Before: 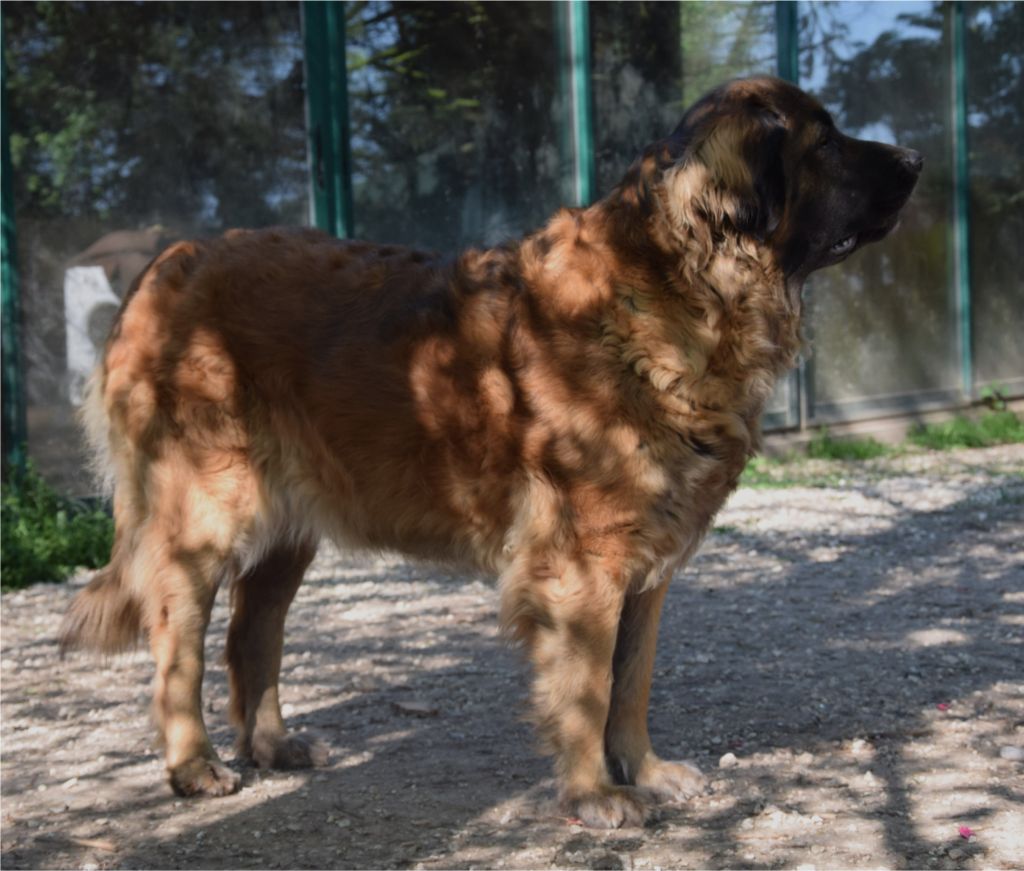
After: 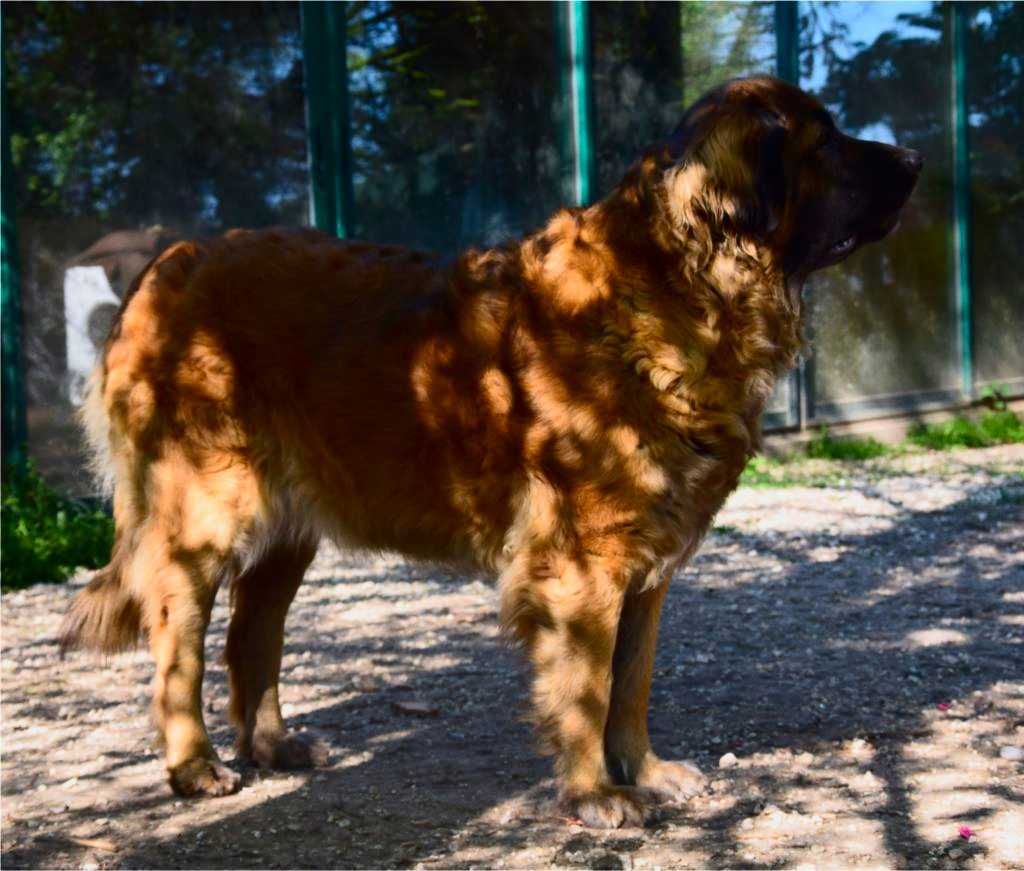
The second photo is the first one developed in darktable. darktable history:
color balance rgb: linear chroma grading › global chroma 8.914%, perceptual saturation grading › global saturation 3.046%, global vibrance 59.548%
contrast brightness saturation: contrast 0.299
